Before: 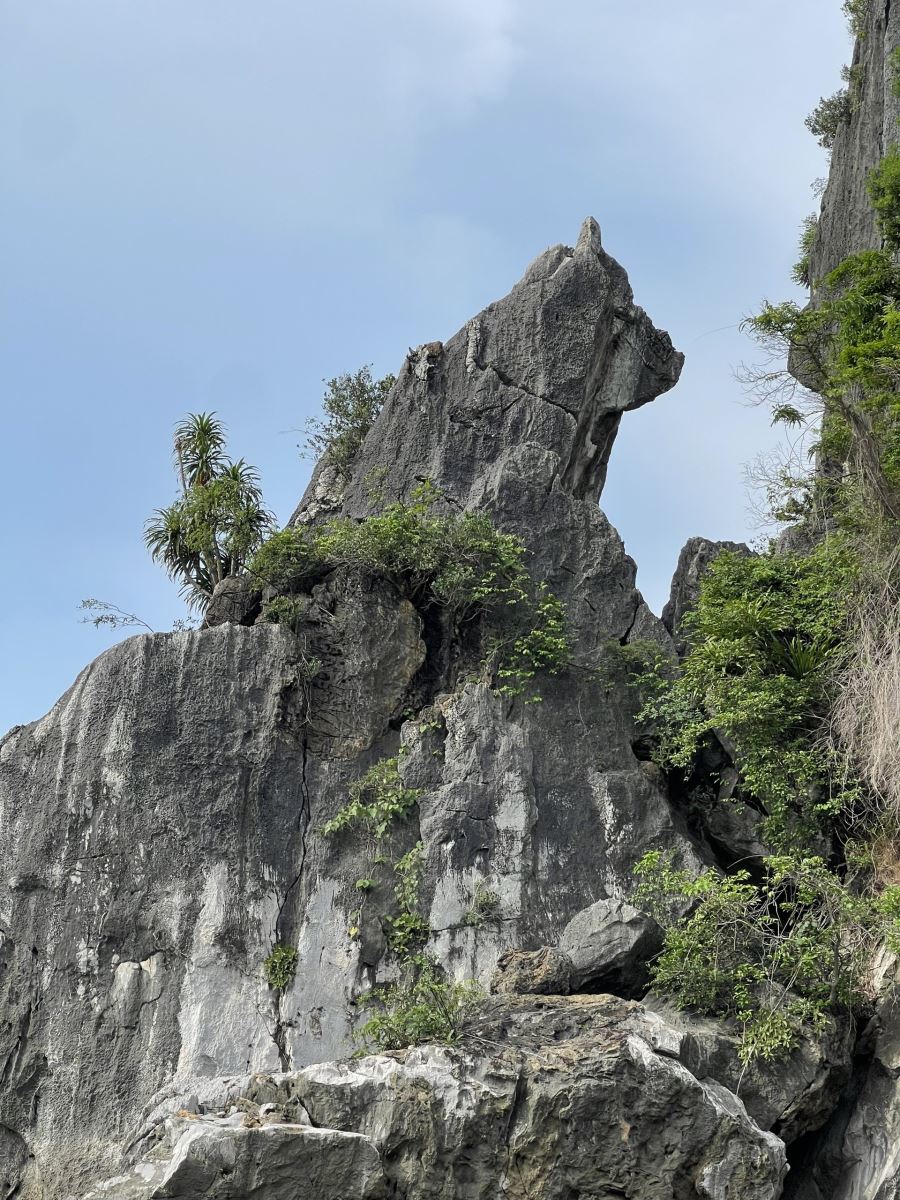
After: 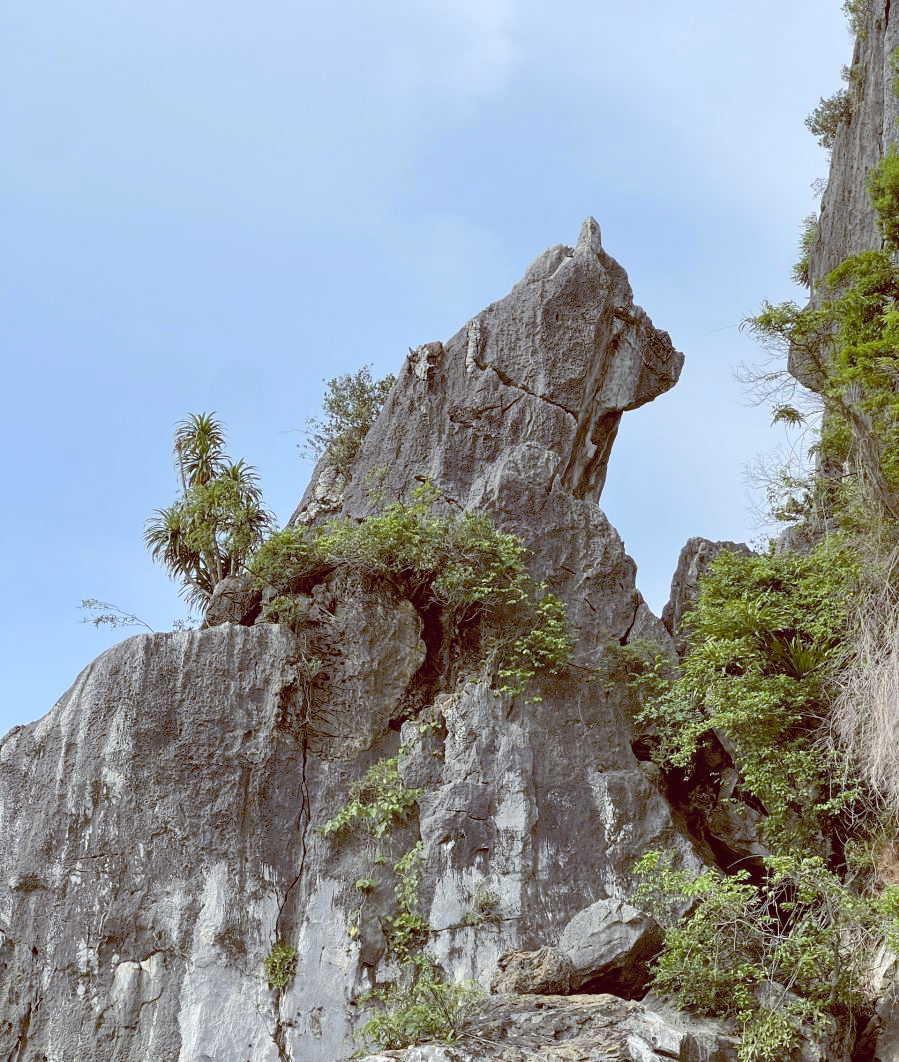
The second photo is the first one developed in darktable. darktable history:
contrast brightness saturation: brightness 0.13
color balance: lift [1, 1.015, 1.004, 0.985], gamma [1, 0.958, 0.971, 1.042], gain [1, 0.956, 0.977, 1.044]
white balance: emerald 1
crop and rotate: top 0%, bottom 11.49%
